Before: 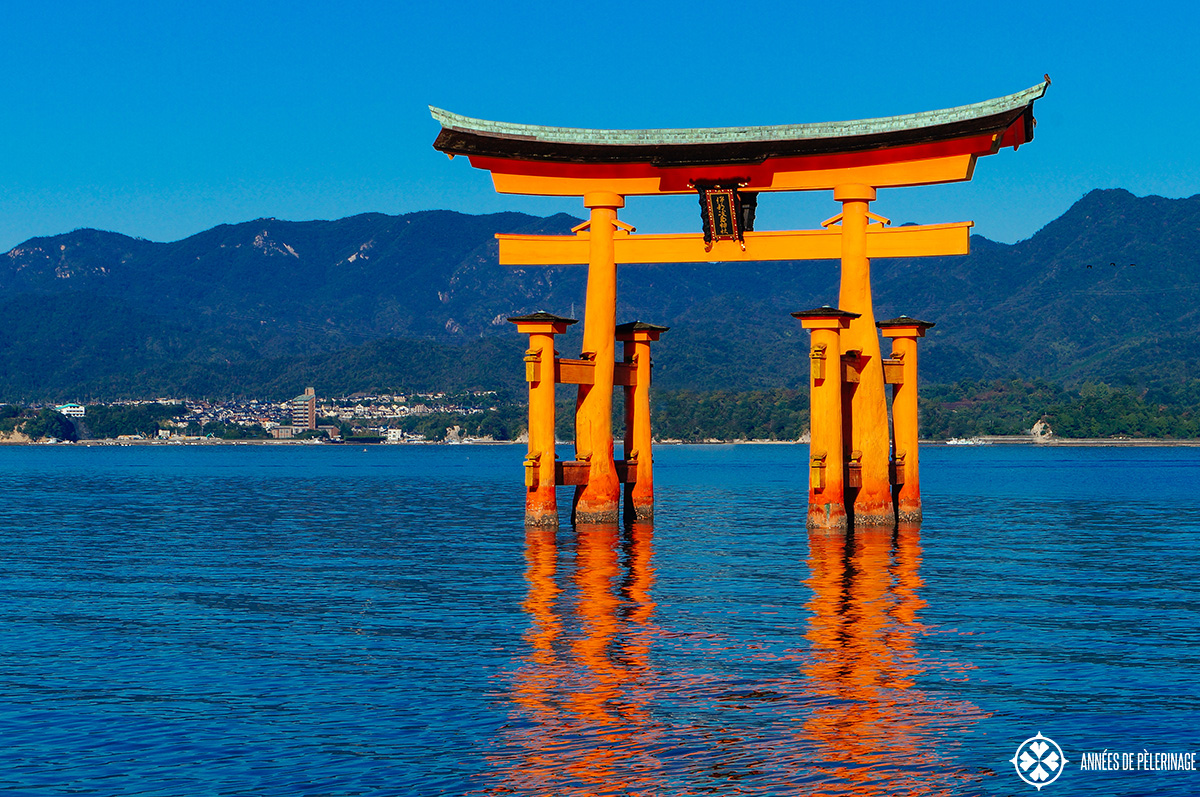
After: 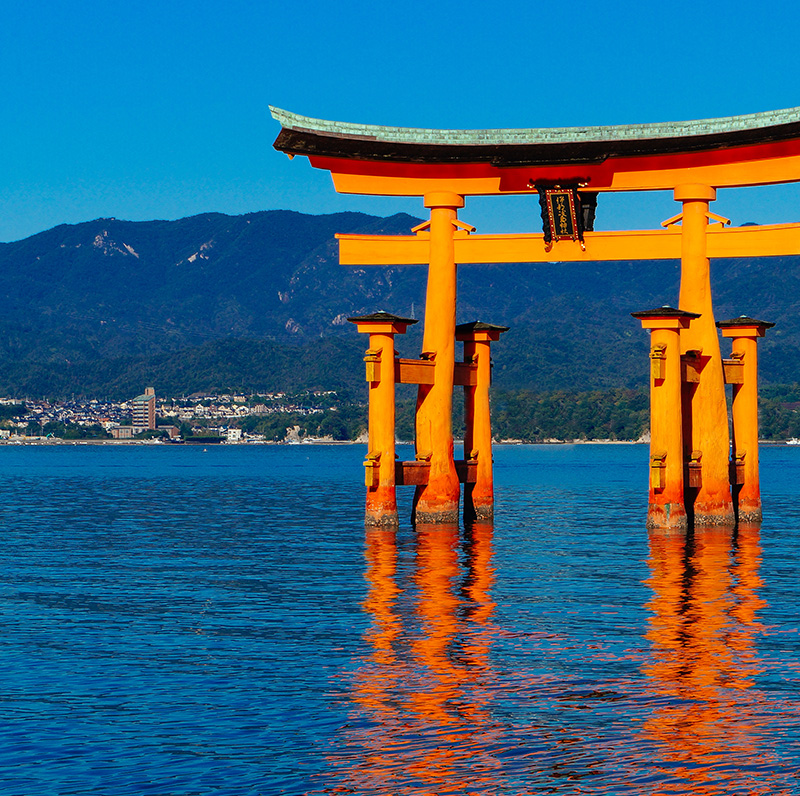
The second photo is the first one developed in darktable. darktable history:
crop and rotate: left 13.4%, right 19.884%
